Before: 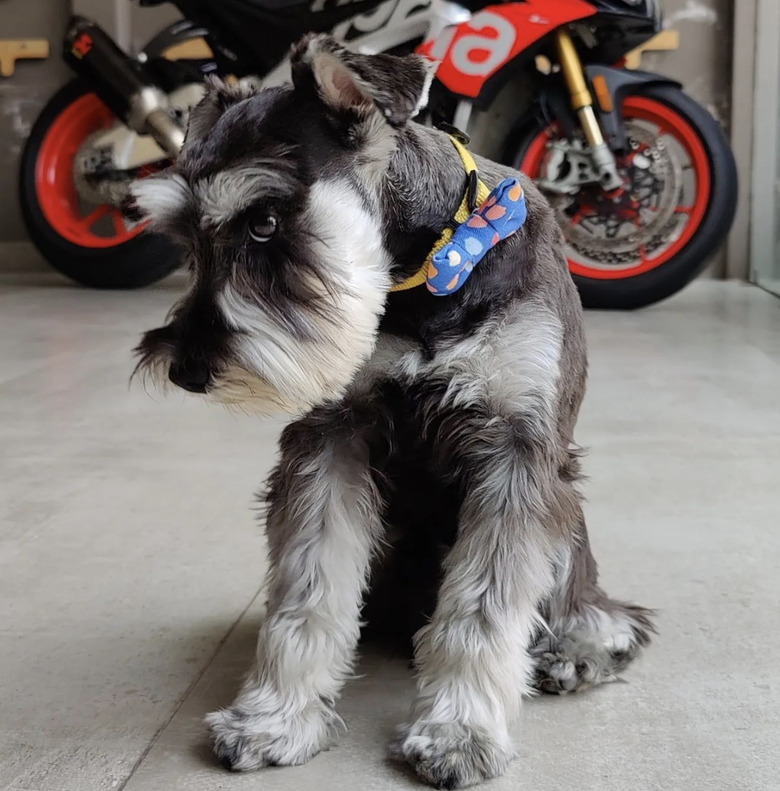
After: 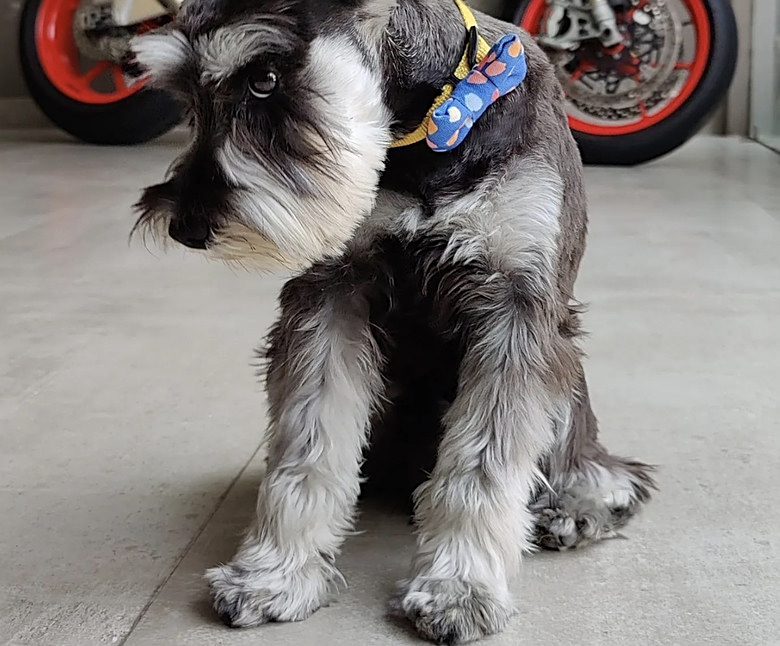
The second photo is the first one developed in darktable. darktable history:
sharpen: on, module defaults
crop and rotate: top 18.281%
